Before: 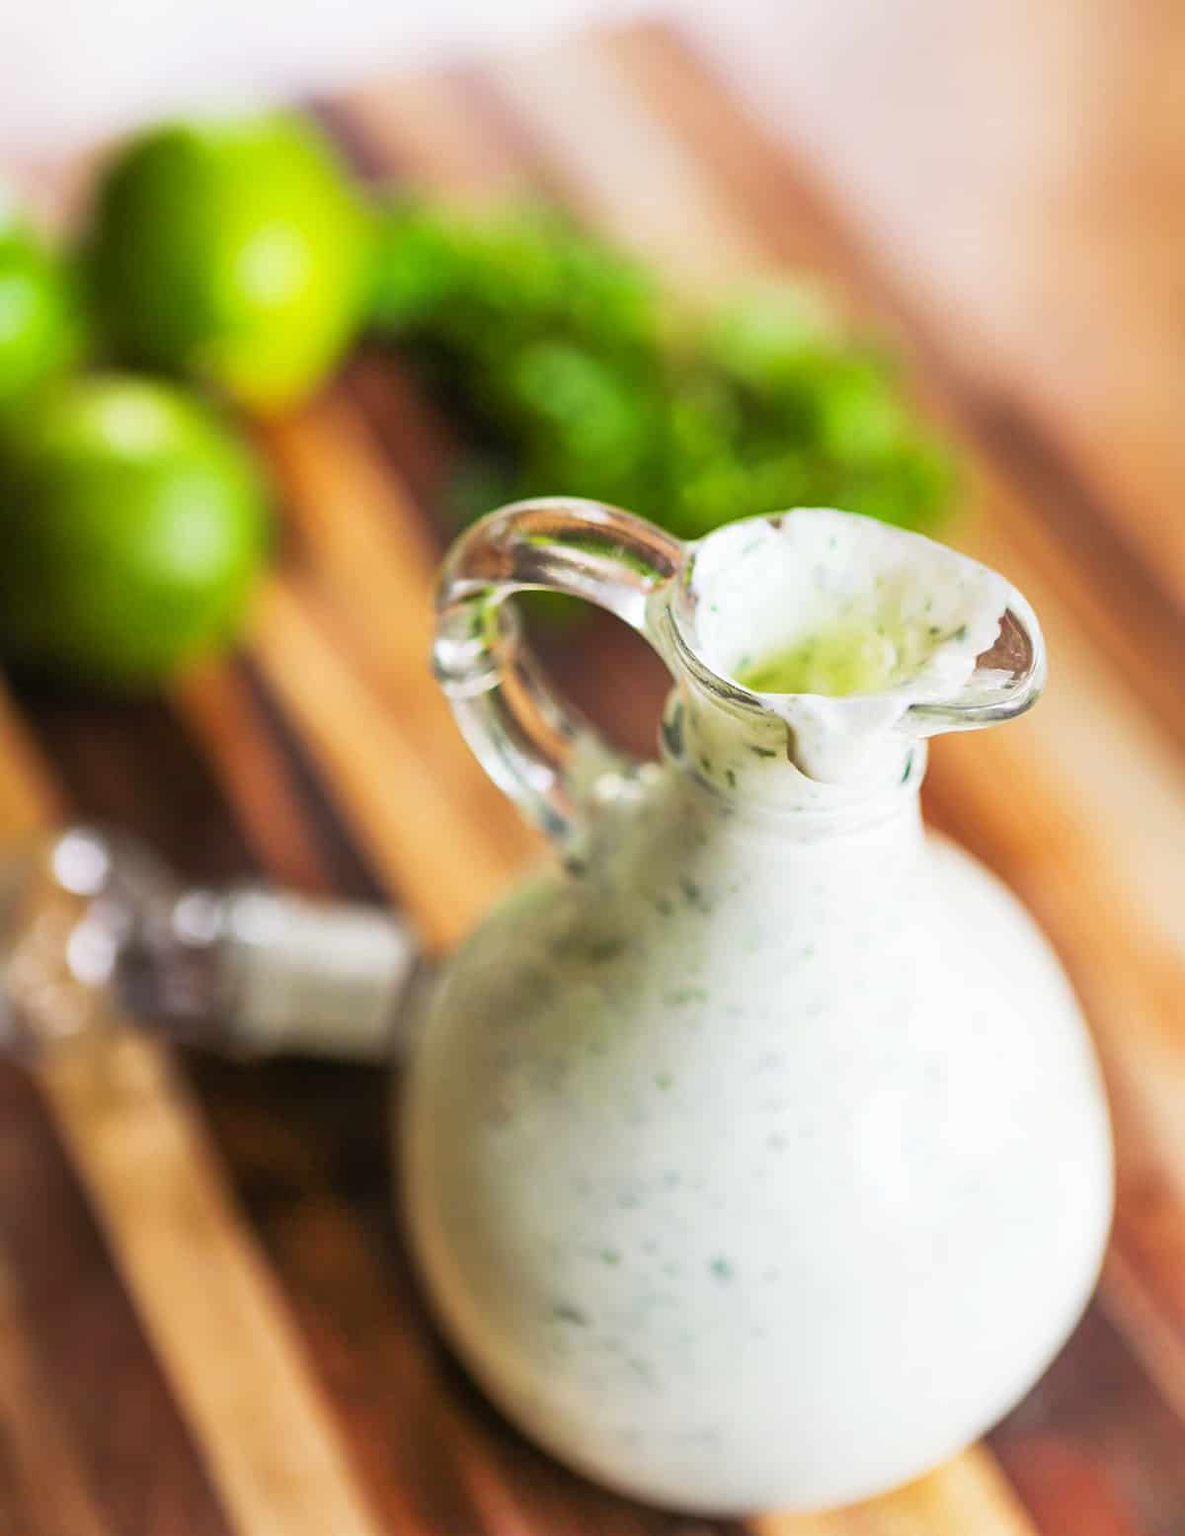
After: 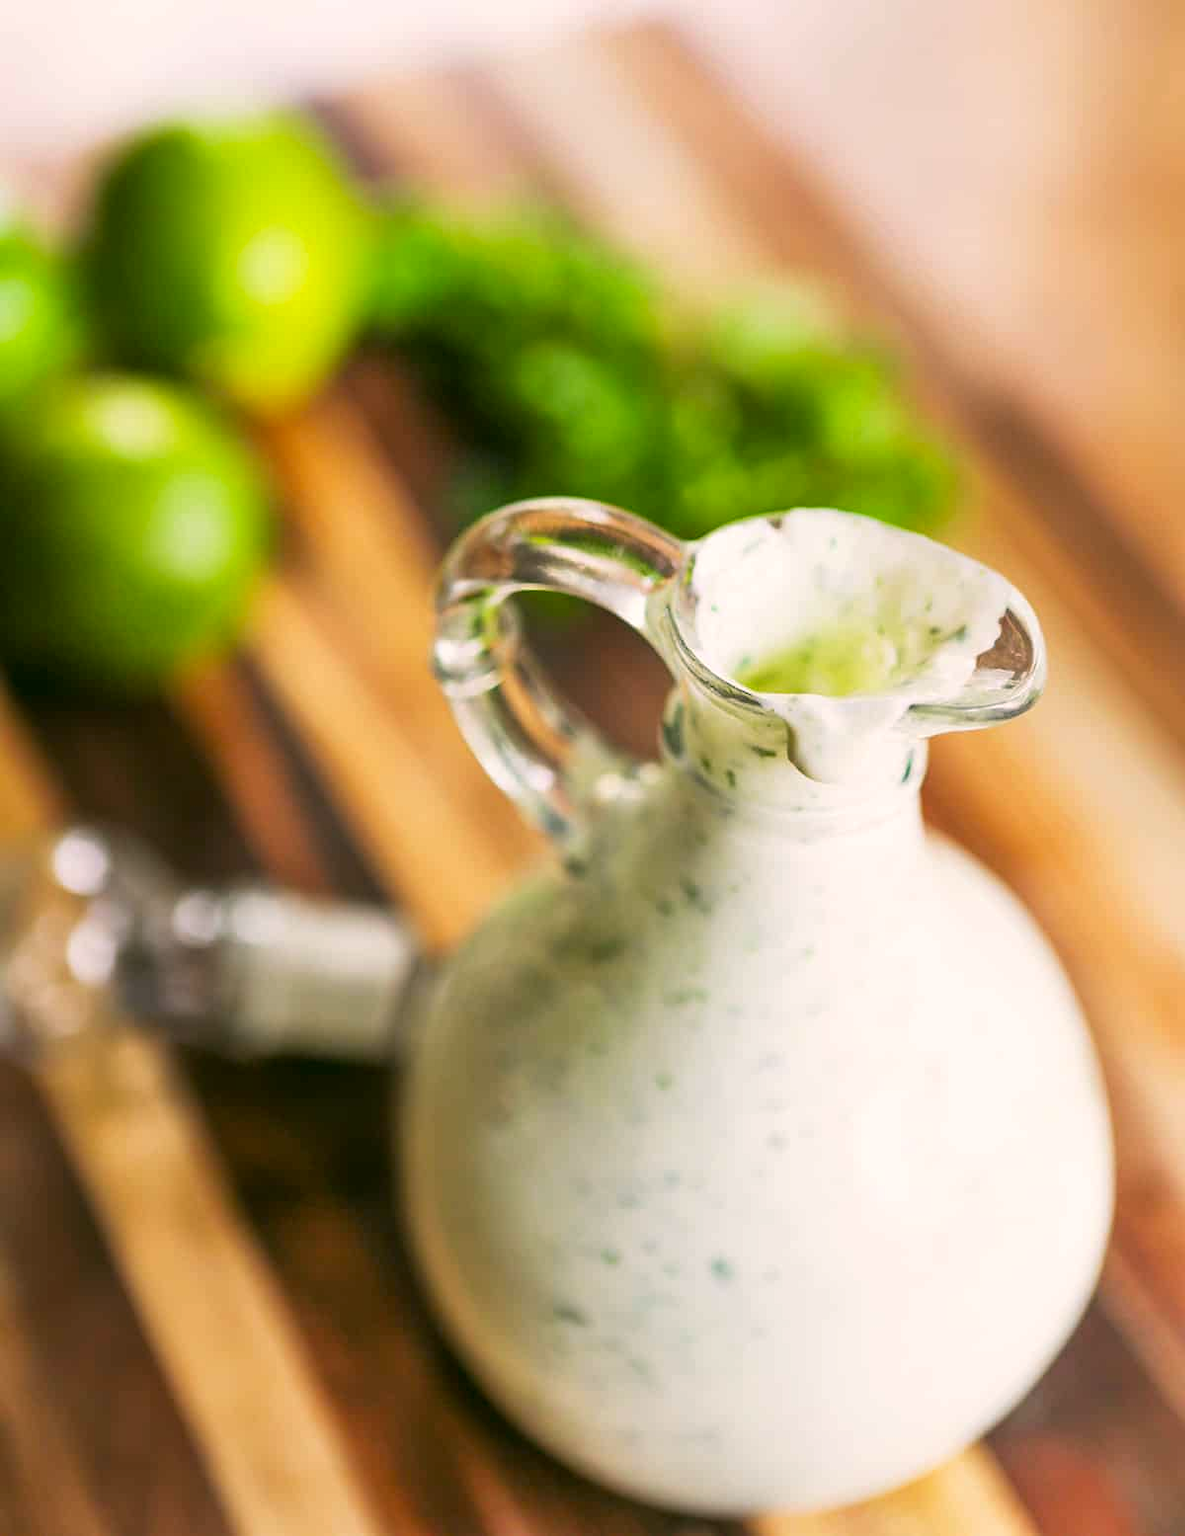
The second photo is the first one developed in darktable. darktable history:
color correction: highlights a* 4.55, highlights b* 4.99, shadows a* -7.73, shadows b* 4.96
